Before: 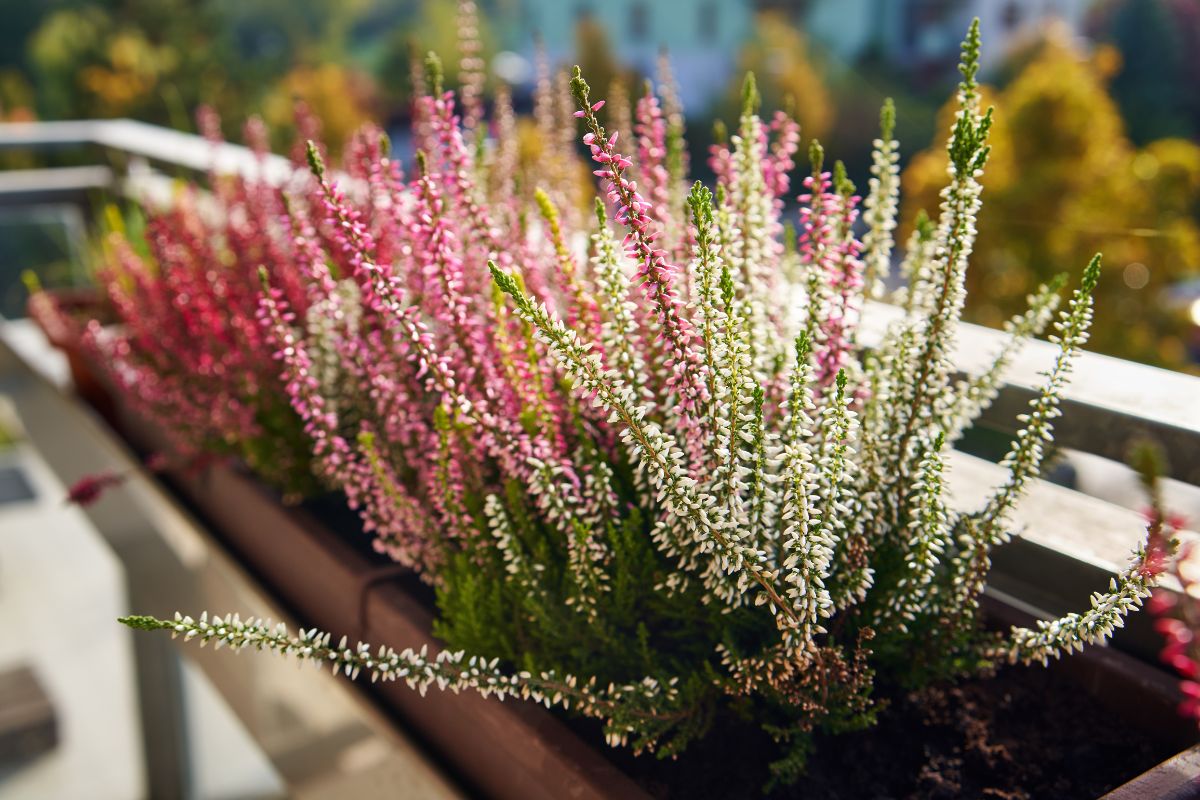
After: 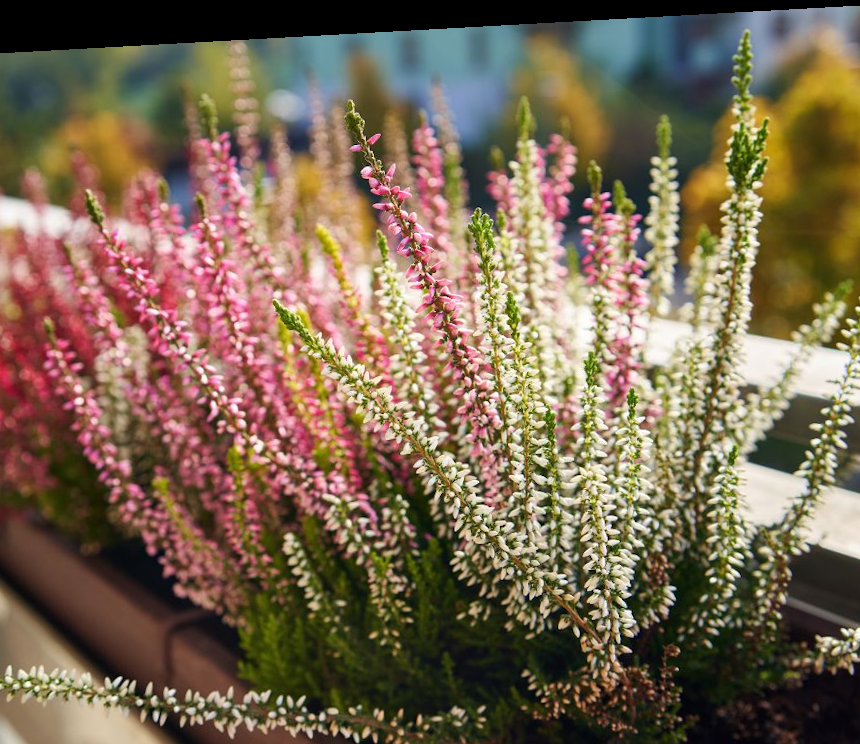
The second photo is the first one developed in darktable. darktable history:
rotate and perspective: rotation -3.18°, automatic cropping off
crop: left 18.479%, right 12.2%, bottom 13.971%
